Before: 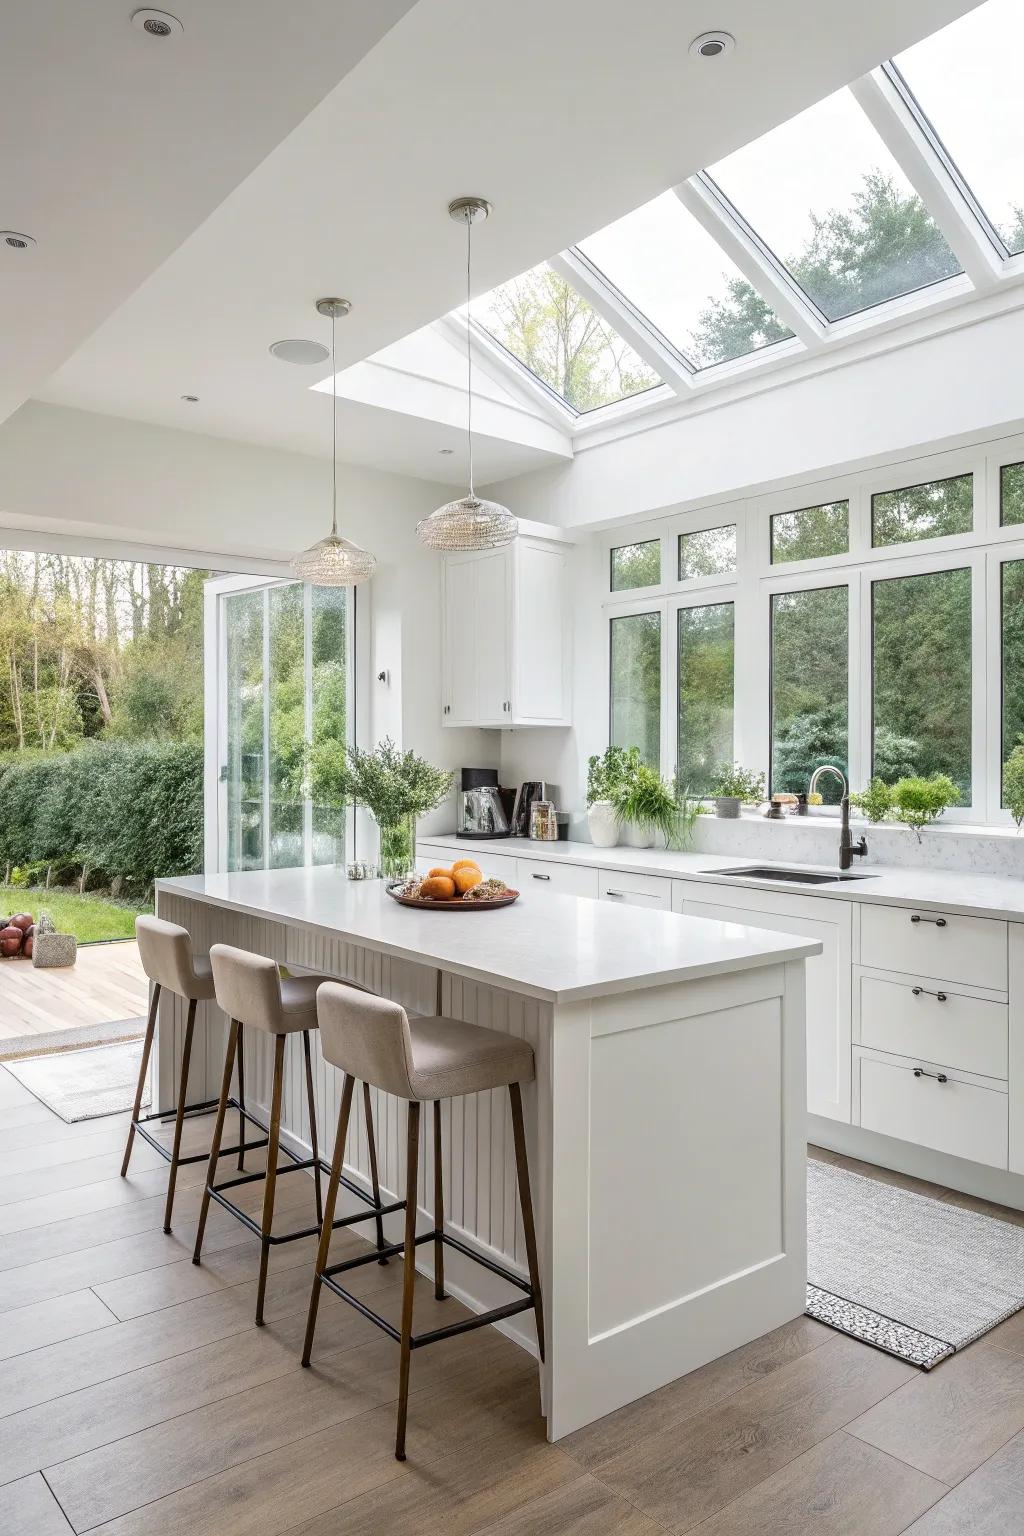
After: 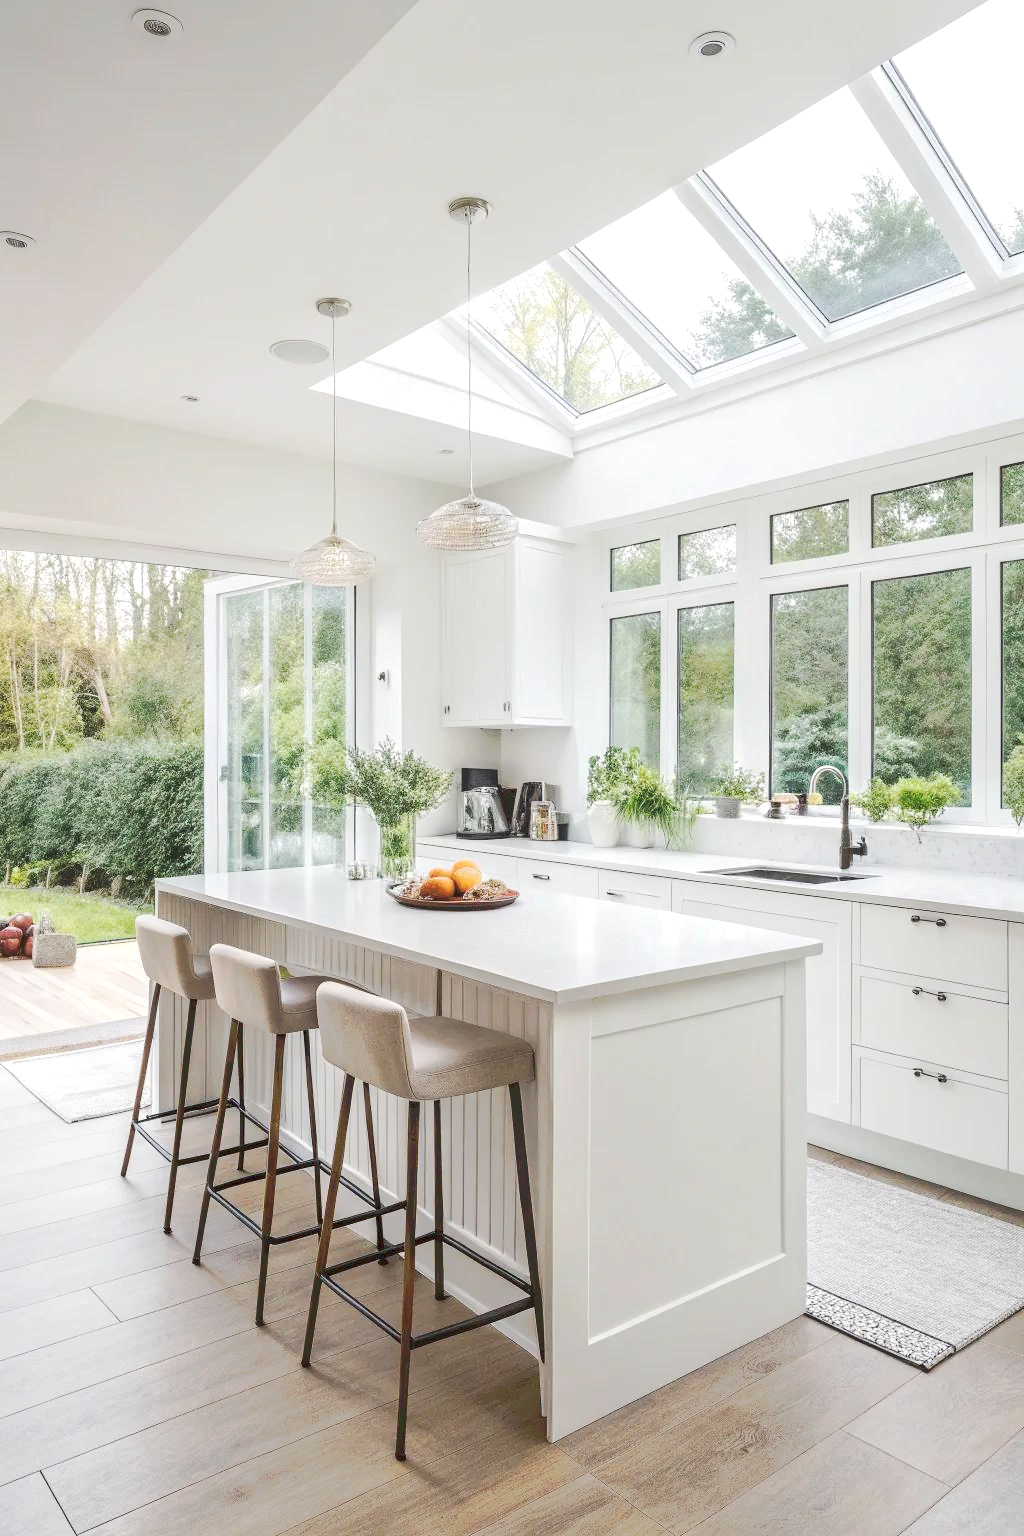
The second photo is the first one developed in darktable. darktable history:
exposure: exposure 0.15 EV, compensate highlight preservation false
tone curve: curves: ch0 [(0, 0) (0.003, 0.055) (0.011, 0.111) (0.025, 0.126) (0.044, 0.169) (0.069, 0.215) (0.1, 0.199) (0.136, 0.207) (0.177, 0.259) (0.224, 0.327) (0.277, 0.361) (0.335, 0.431) (0.399, 0.501) (0.468, 0.589) (0.543, 0.683) (0.623, 0.73) (0.709, 0.796) (0.801, 0.863) (0.898, 0.921) (1, 1)], preserve colors none
